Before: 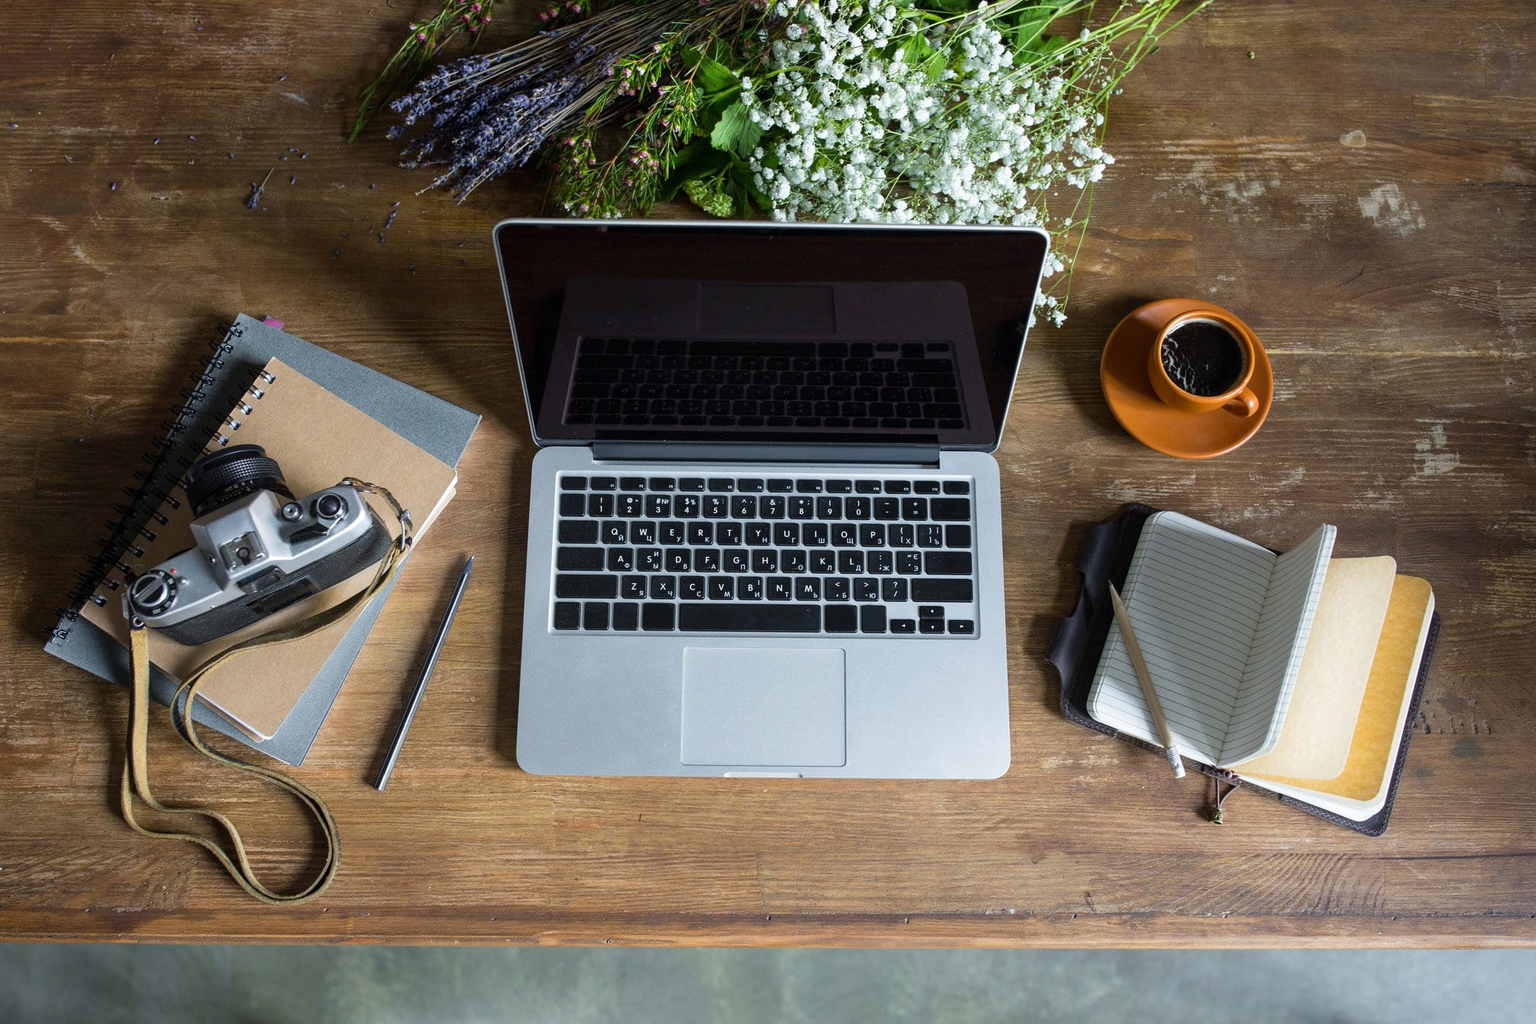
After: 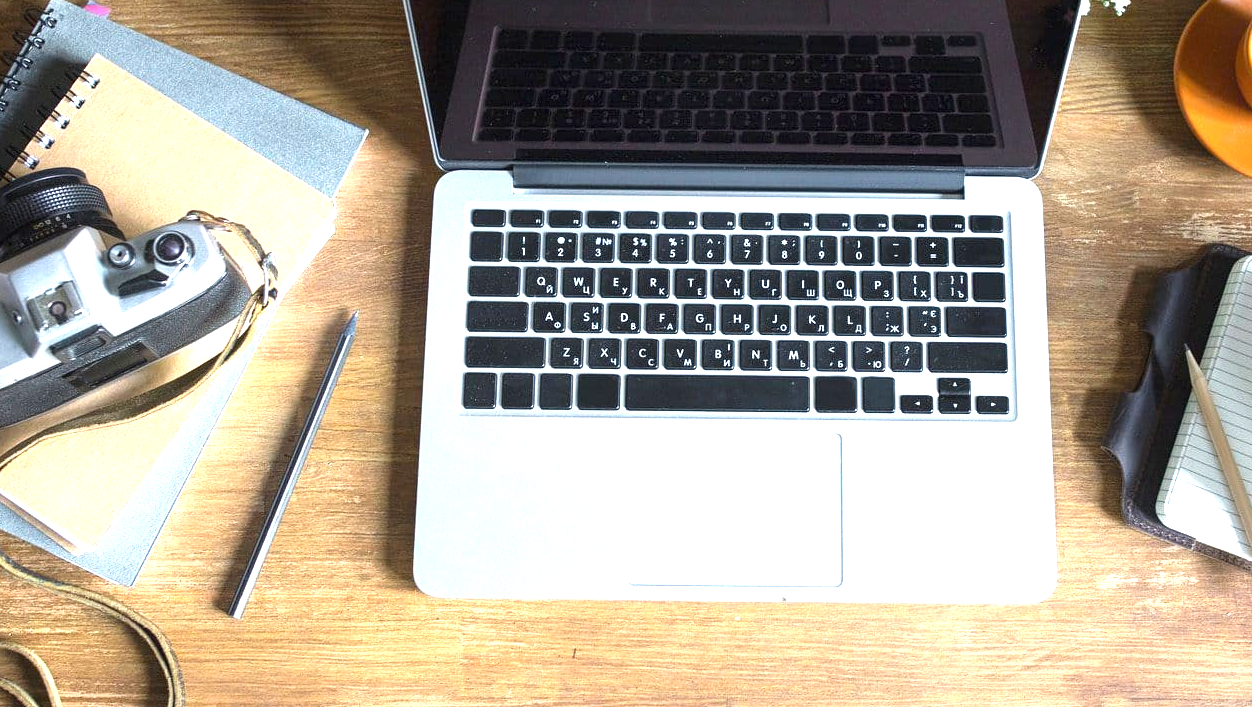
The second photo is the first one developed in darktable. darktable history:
crop: left 12.966%, top 30.895%, right 24.433%, bottom 16.041%
contrast equalizer: y [[0.5, 0.488, 0.462, 0.461, 0.491, 0.5], [0.5 ×6], [0.5 ×6], [0 ×6], [0 ×6]]
exposure: black level correction 0, exposure 1.545 EV, compensate highlight preservation false
